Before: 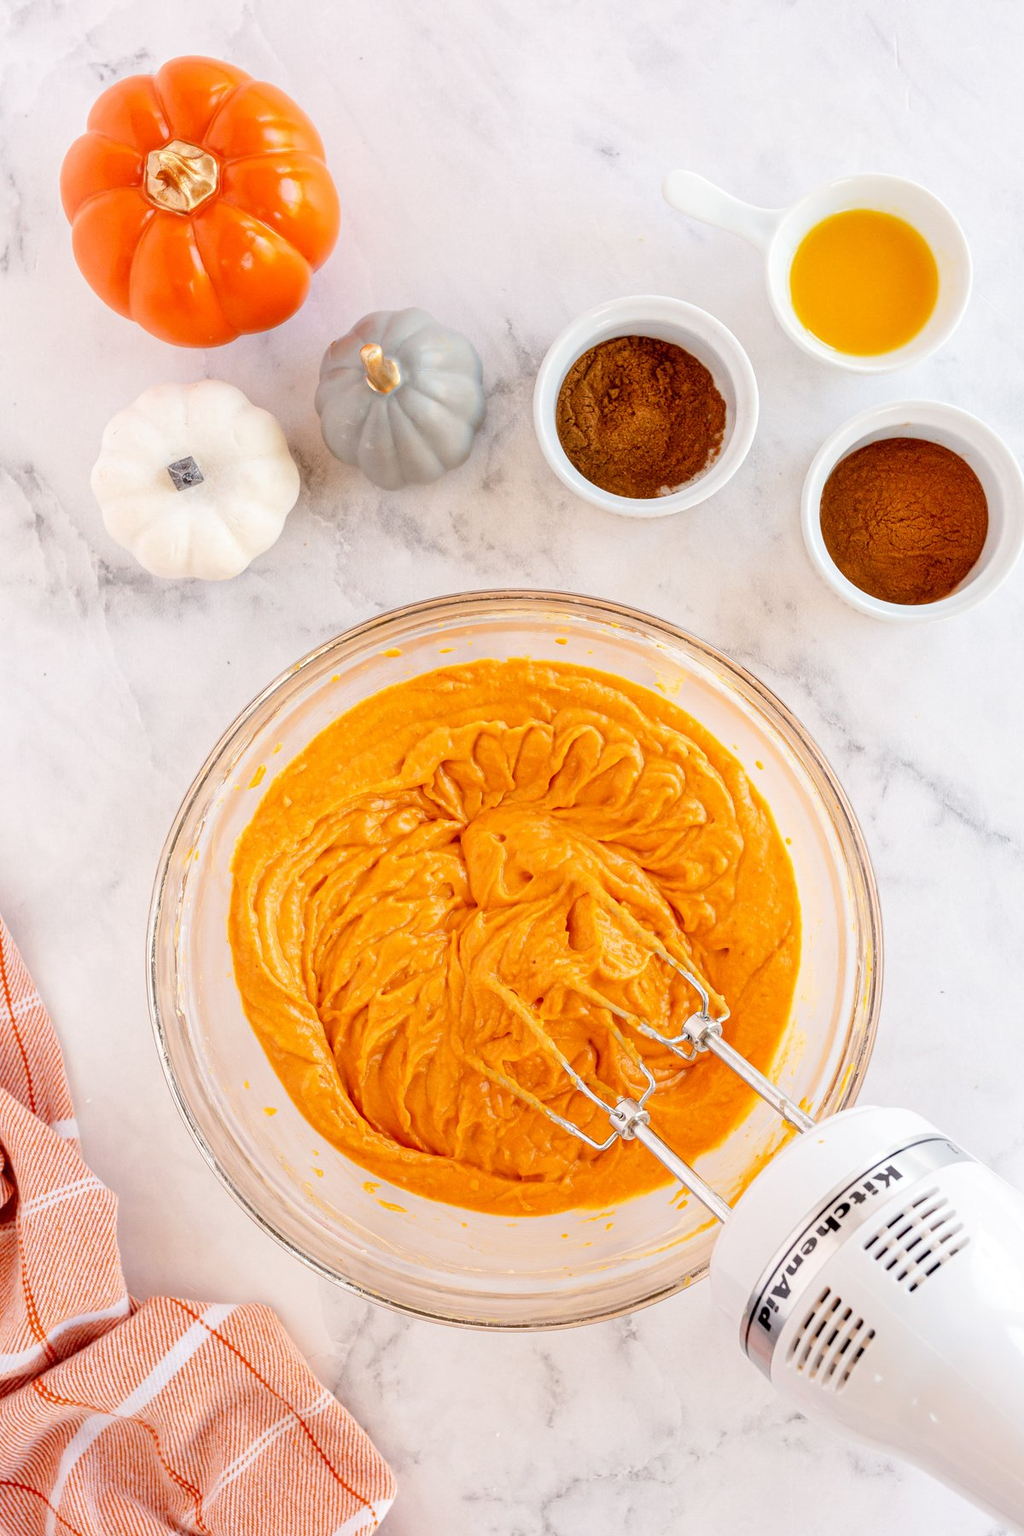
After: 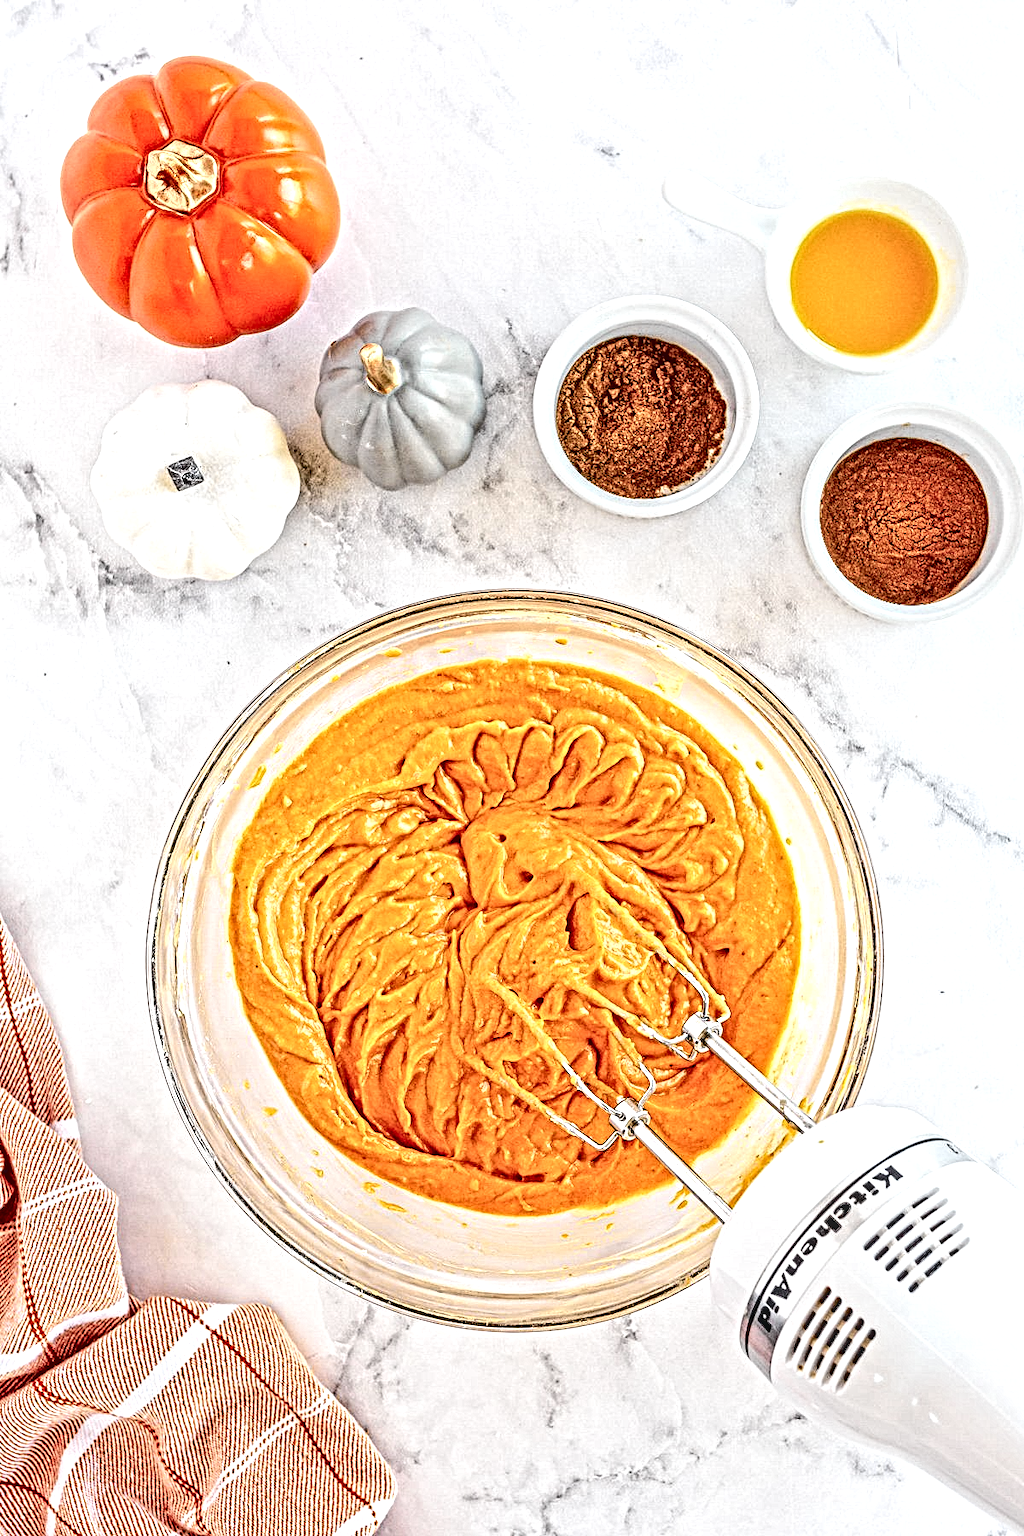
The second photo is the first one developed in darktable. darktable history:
exposure: exposure 0.298 EV, compensate highlight preservation false
contrast brightness saturation: contrast 0.054, brightness 0.069, saturation 0.014
contrast equalizer: octaves 7, y [[0.406, 0.494, 0.589, 0.753, 0.877, 0.999], [0.5 ×6], [0.5 ×6], [0 ×6], [0 ×6]]
shadows and highlights: shadows 51.89, highlights -28.27, soften with gaussian
local contrast: on, module defaults
tone curve: curves: ch0 [(0, 0) (0.081, 0.044) (0.185, 0.13) (0.283, 0.238) (0.416, 0.449) (0.495, 0.524) (0.686, 0.743) (0.826, 0.865) (0.978, 0.988)]; ch1 [(0, 0) (0.147, 0.166) (0.321, 0.362) (0.371, 0.402) (0.423, 0.442) (0.479, 0.472) (0.505, 0.497) (0.521, 0.506) (0.551, 0.537) (0.586, 0.574) (0.625, 0.618) (0.68, 0.681) (1, 1)]; ch2 [(0, 0) (0.346, 0.362) (0.404, 0.427) (0.502, 0.495) (0.531, 0.513) (0.547, 0.533) (0.582, 0.596) (0.629, 0.631) (0.717, 0.678) (1, 1)], color space Lab, independent channels, preserve colors none
